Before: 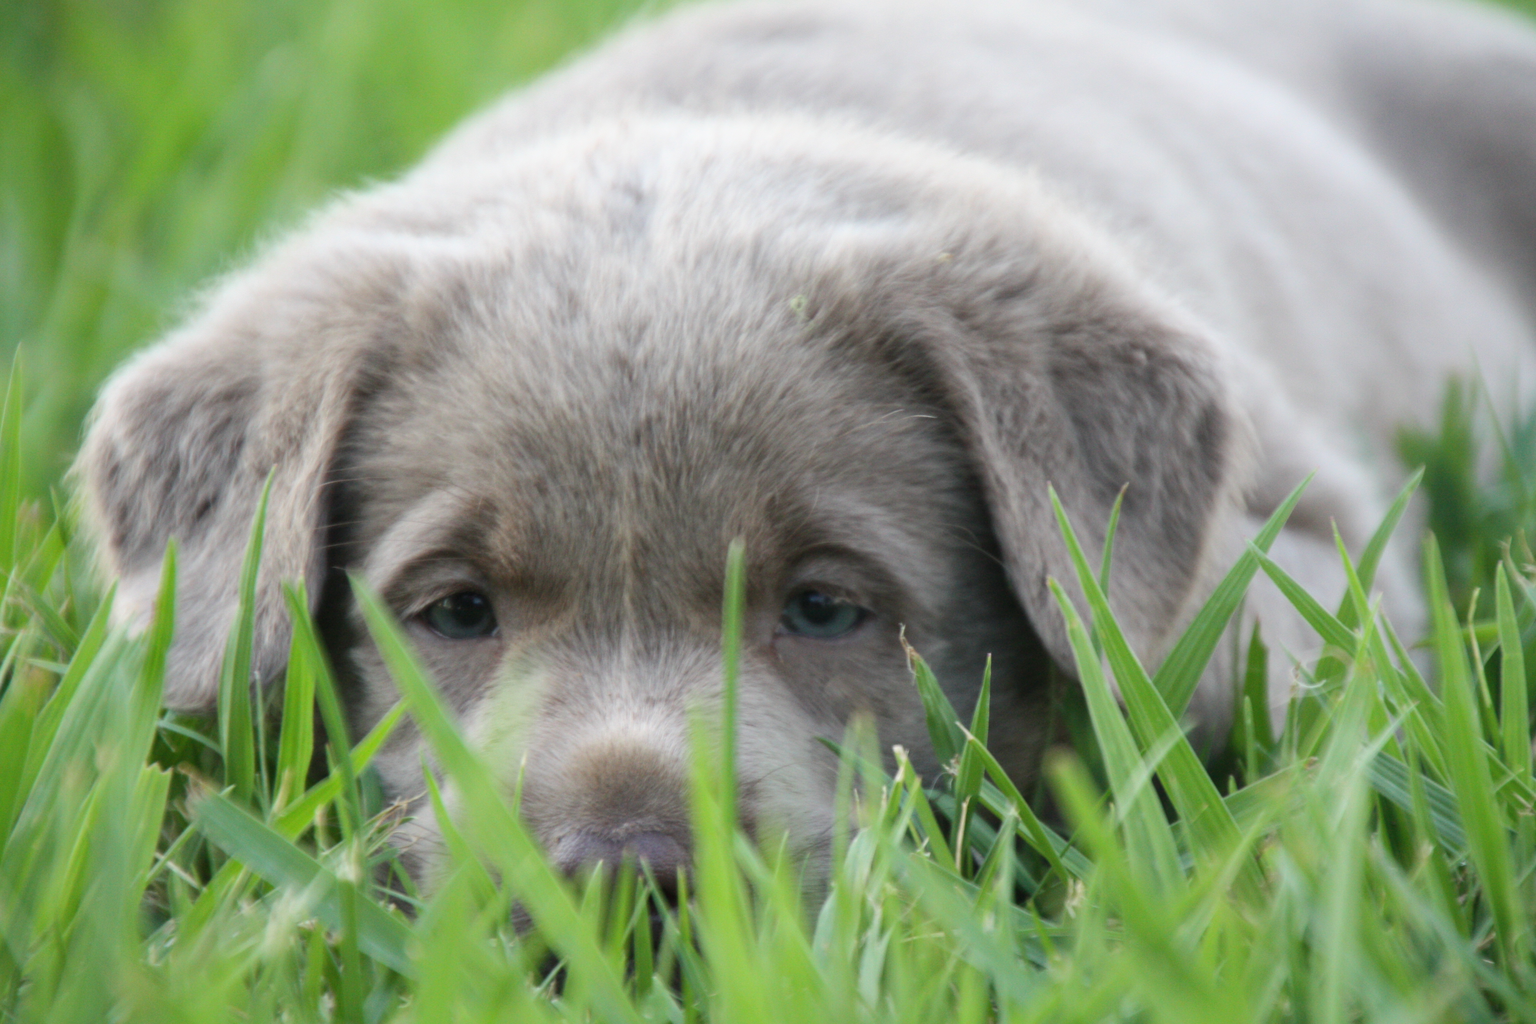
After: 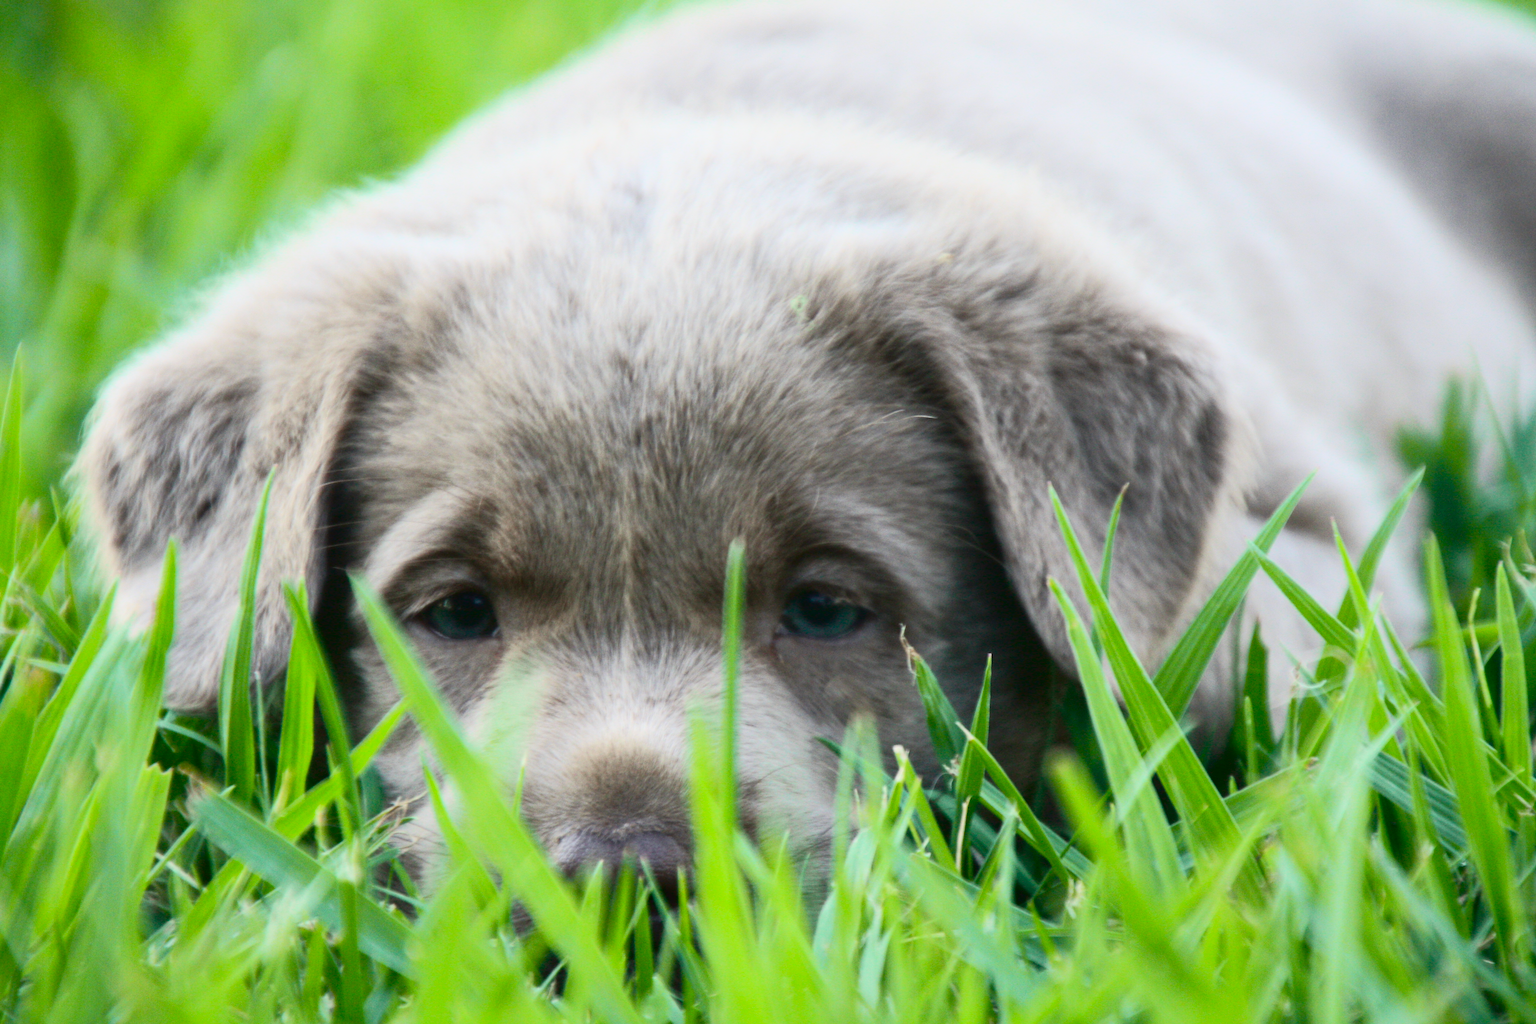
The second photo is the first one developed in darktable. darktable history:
tone curve: curves: ch0 [(0, 0.023) (0.132, 0.075) (0.251, 0.186) (0.463, 0.461) (0.662, 0.757) (0.854, 0.909) (1, 0.973)]; ch1 [(0, 0) (0.447, 0.411) (0.483, 0.469) (0.498, 0.496) (0.518, 0.514) (0.561, 0.579) (0.604, 0.645) (0.669, 0.73) (0.819, 0.93) (1, 1)]; ch2 [(0, 0) (0.307, 0.315) (0.425, 0.438) (0.483, 0.477) (0.503, 0.503) (0.526, 0.534) (0.567, 0.569) (0.617, 0.674) (0.703, 0.797) (0.985, 0.966)], color space Lab, independent channels
